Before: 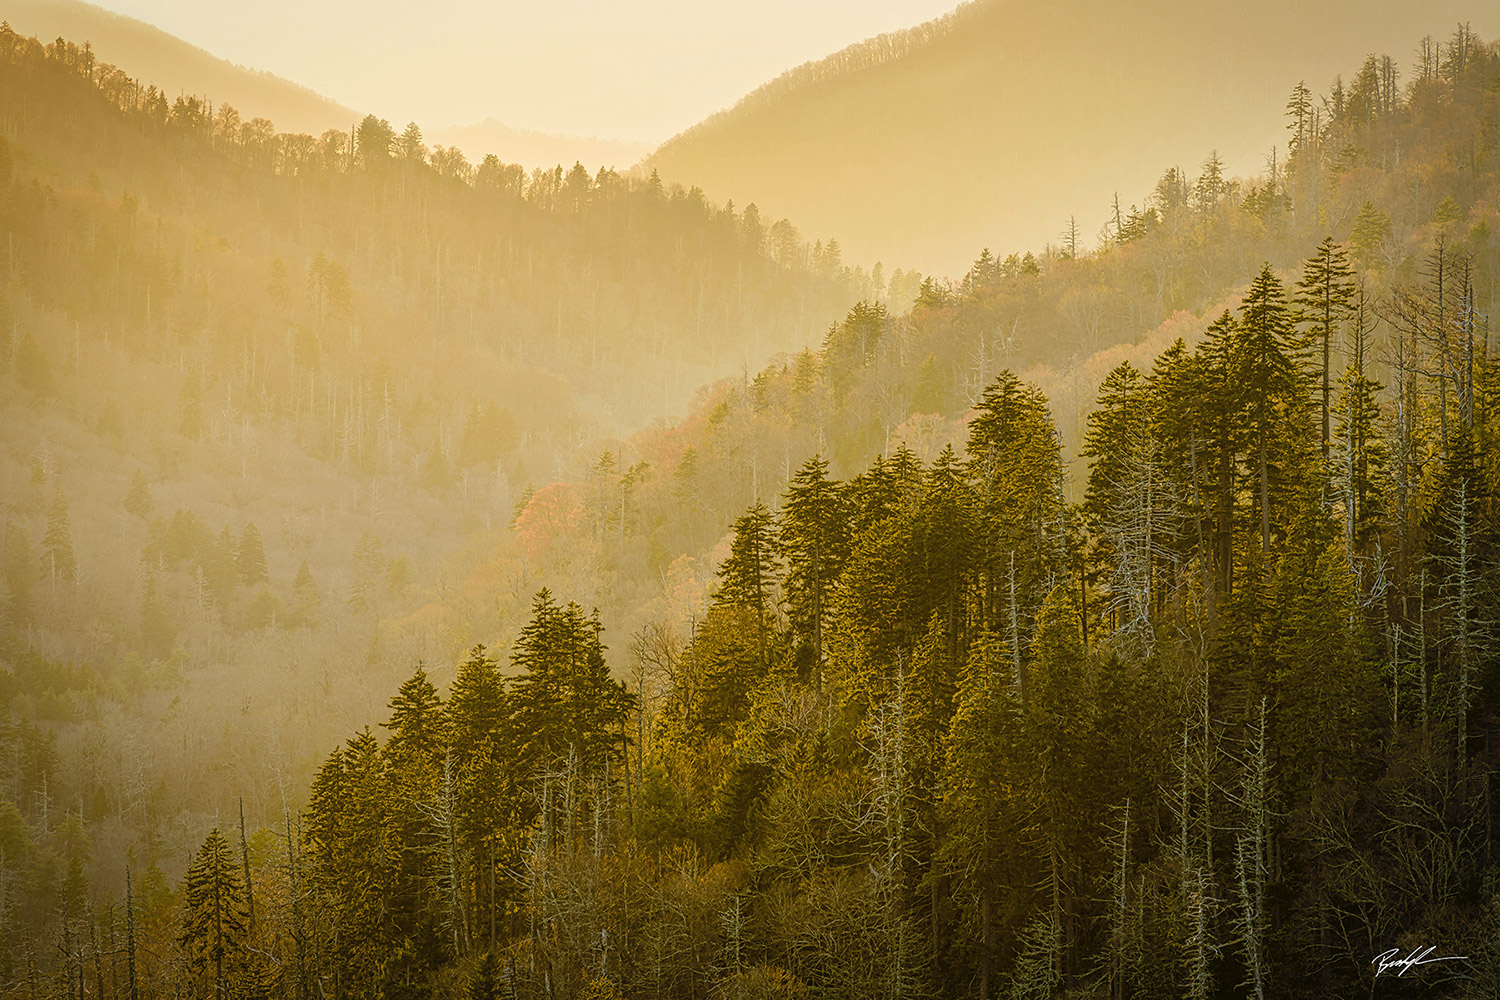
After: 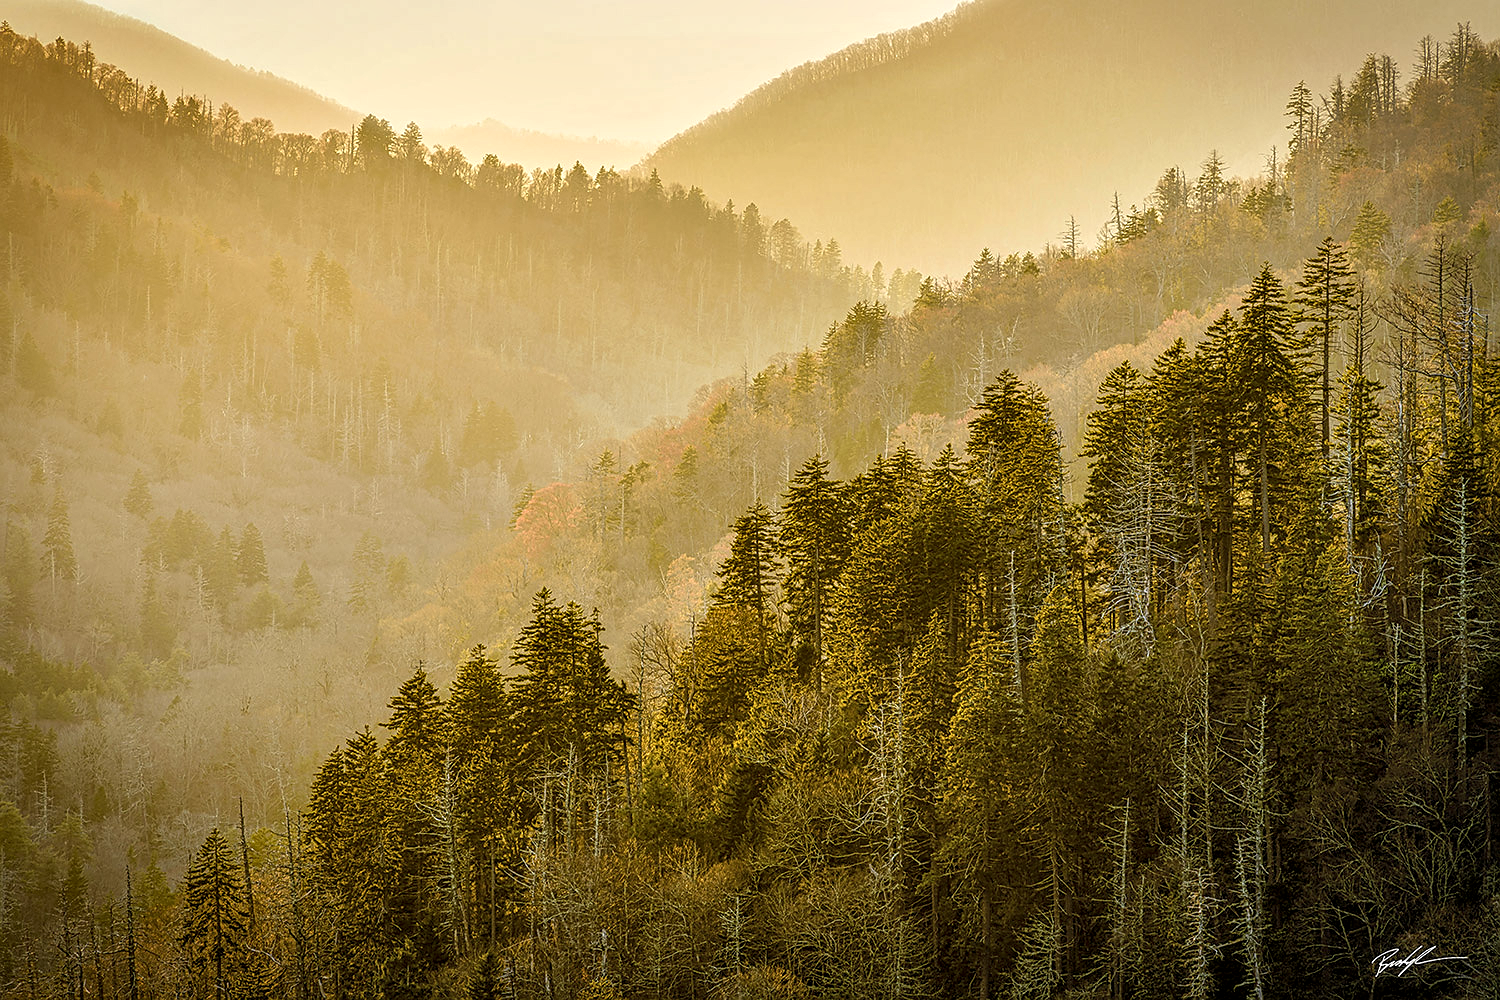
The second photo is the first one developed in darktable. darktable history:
contrast equalizer: y [[0.6 ×6], [0.55 ×6], [0 ×6], [0 ×6], [0 ×6]], mix 0.58
local contrast: detail 130%
sharpen: radius 0.994
